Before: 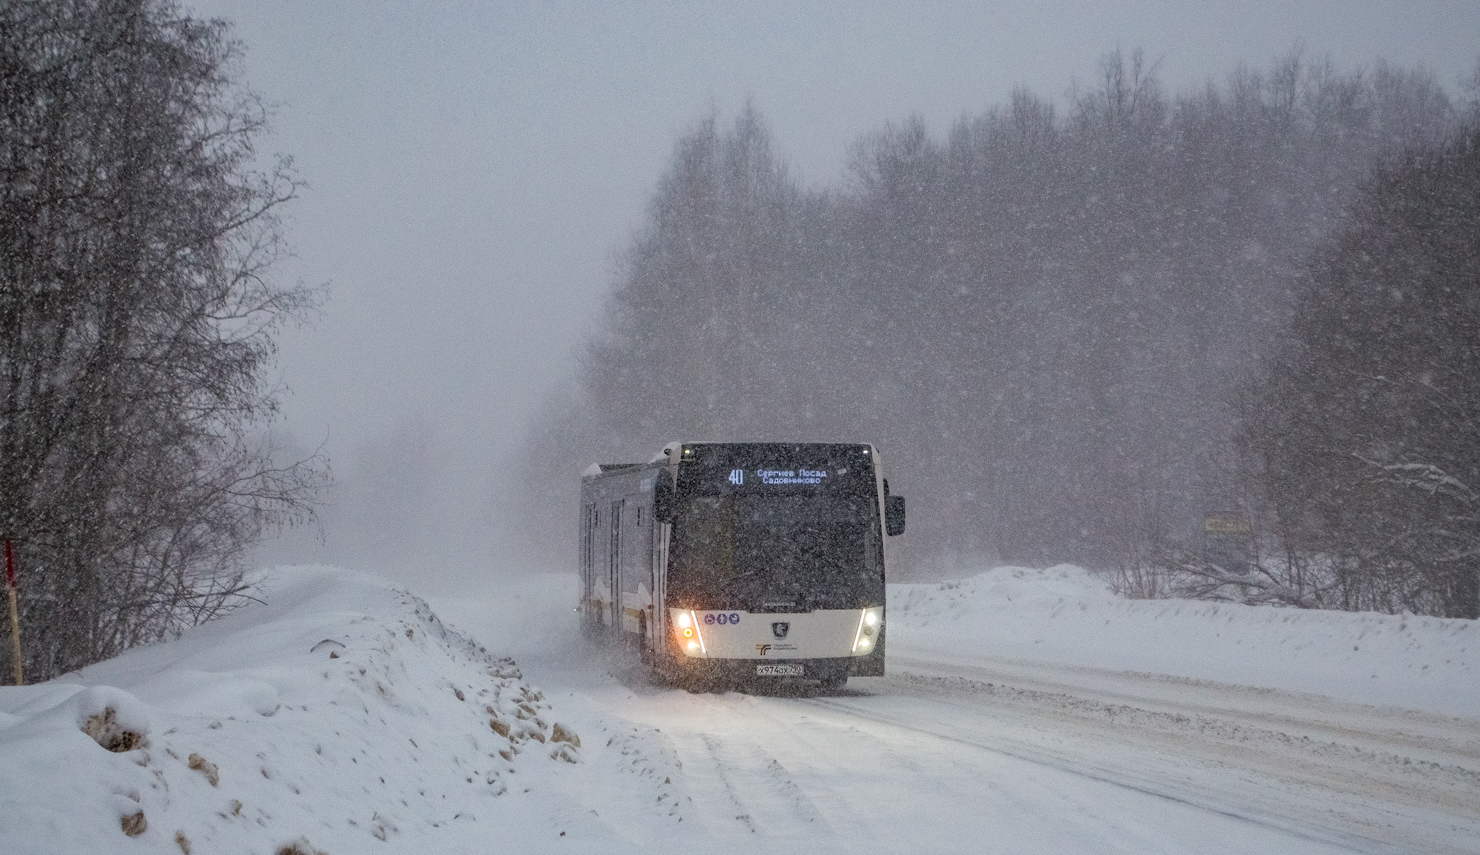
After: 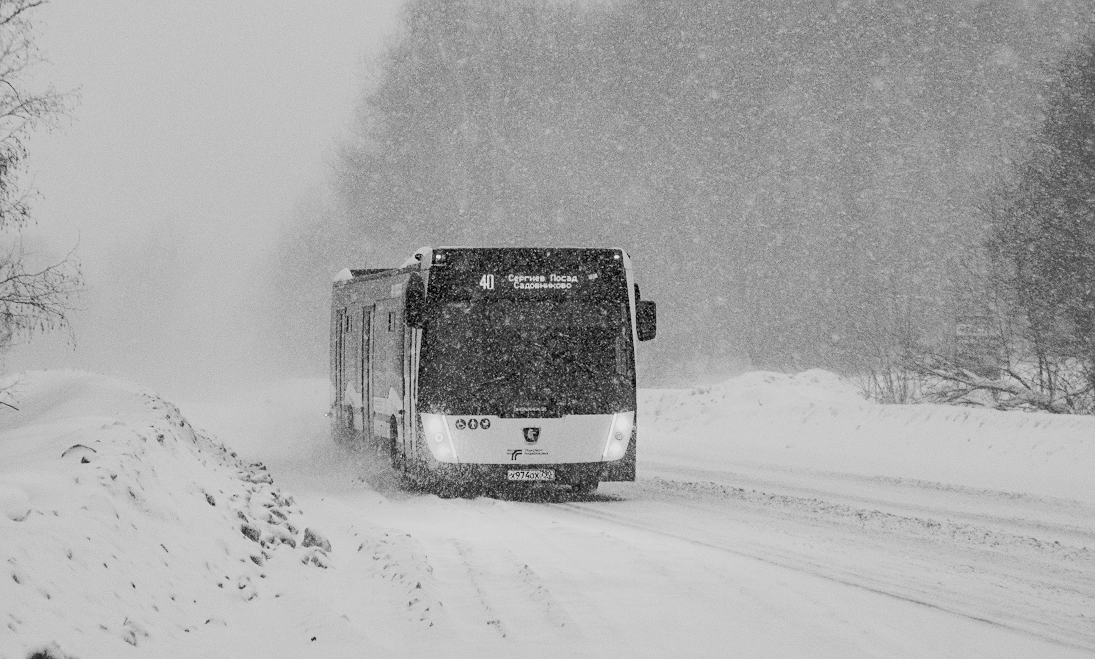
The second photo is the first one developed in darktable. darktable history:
shadows and highlights: radius 337.17, shadows 29.01, soften with gaussian
color balance rgb: on, module defaults
sharpen: amount 0.2
sigmoid: skew -0.2, preserve hue 0%, red attenuation 0.1, red rotation 0.035, green attenuation 0.1, green rotation -0.017, blue attenuation 0.15, blue rotation -0.052, base primaries Rec2020
crop: left 16.871%, top 22.857%, right 9.116%
exposure: black level correction 0.001, exposure 1.3 EV, compensate highlight preservation false
monochrome: a 14.95, b -89.96
